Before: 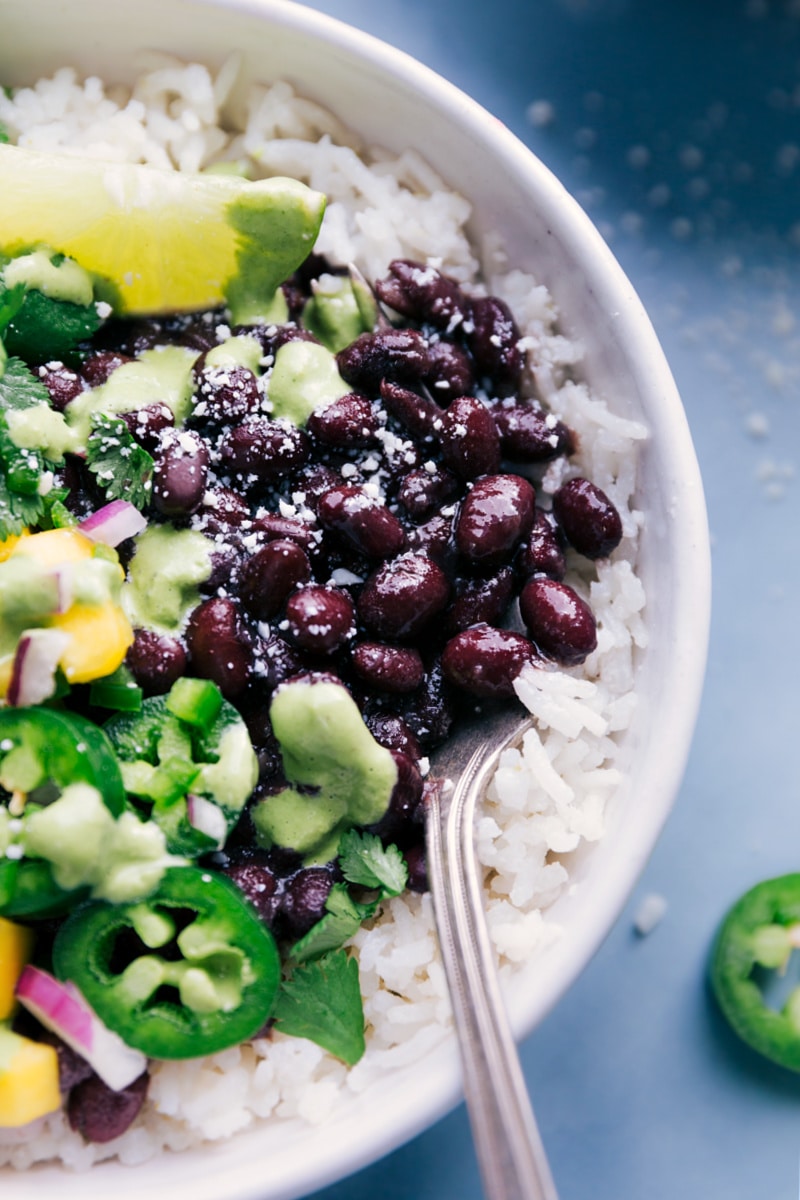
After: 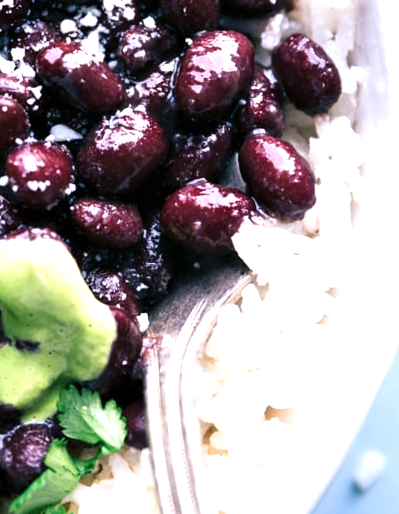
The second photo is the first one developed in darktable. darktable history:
levels: levels [0, 0.43, 0.859]
exposure: exposure 0.477 EV, compensate exposure bias true, compensate highlight preservation false
crop: left 35.197%, top 37.01%, right 14.871%, bottom 20.081%
